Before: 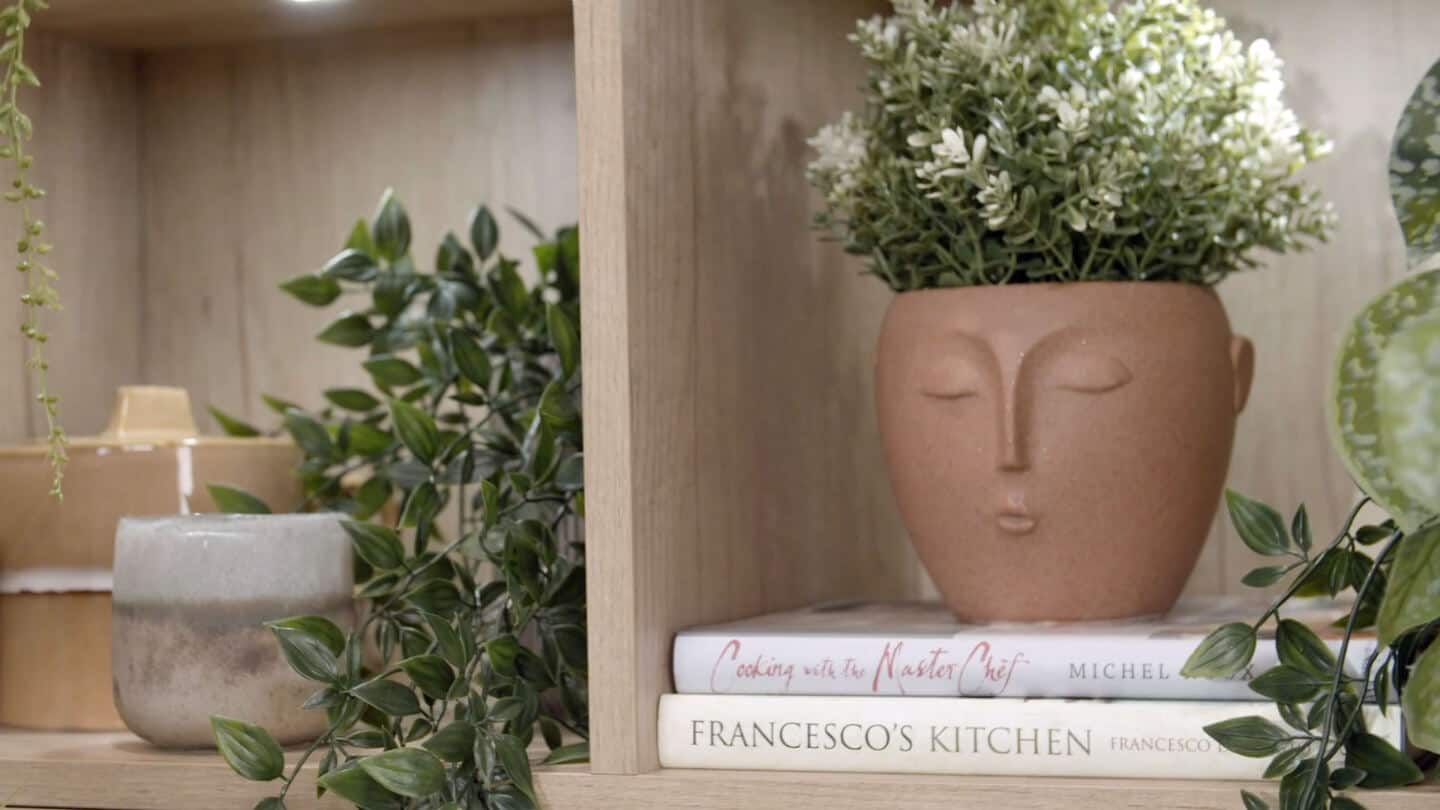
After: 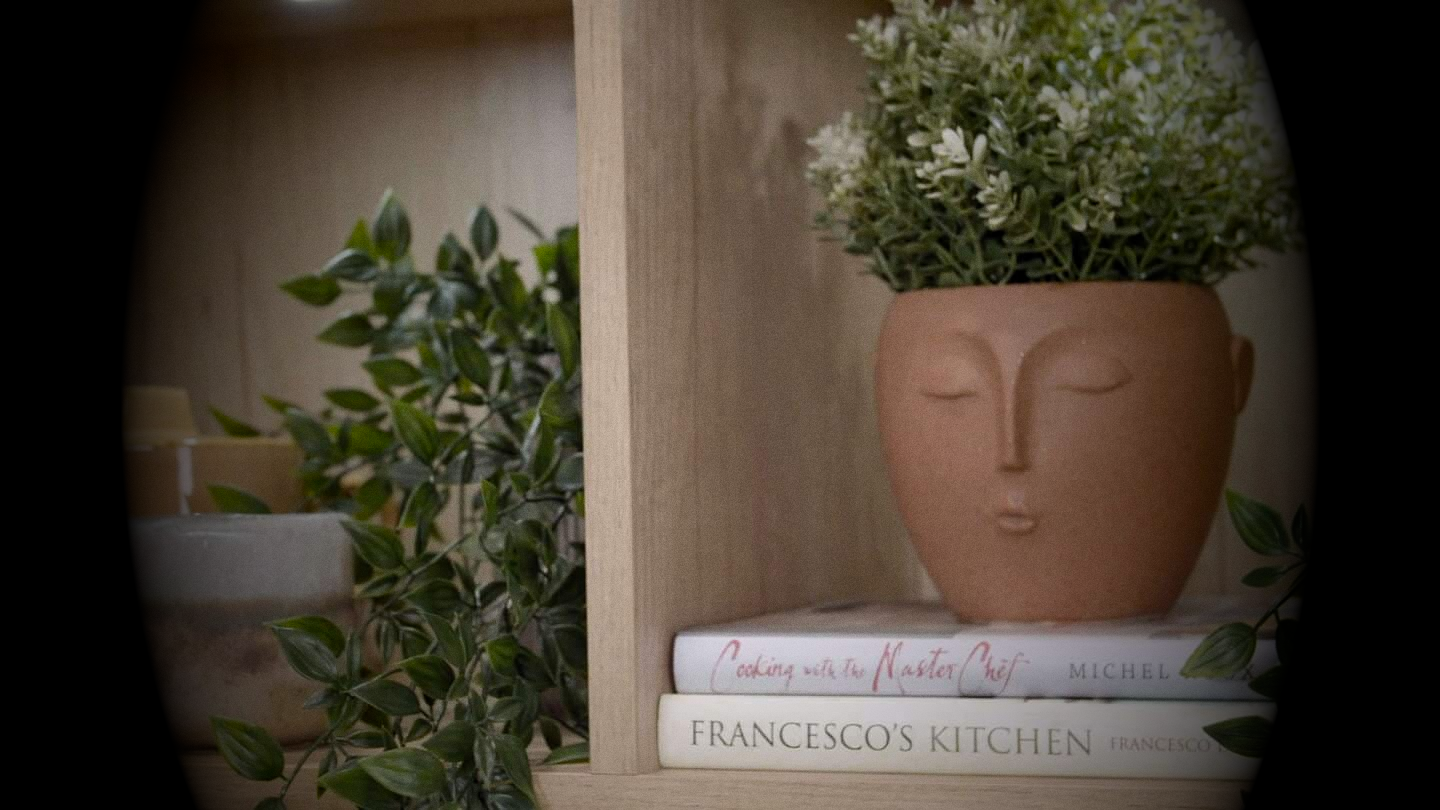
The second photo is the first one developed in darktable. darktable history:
vignetting: fall-off start 15.9%, fall-off radius 100%, brightness -1, saturation 0.5, width/height ratio 0.719
levels: mode automatic, black 0.023%, white 99.97%, levels [0.062, 0.494, 0.925]
grain: coarseness 7.08 ISO, strength 21.67%, mid-tones bias 59.58%
